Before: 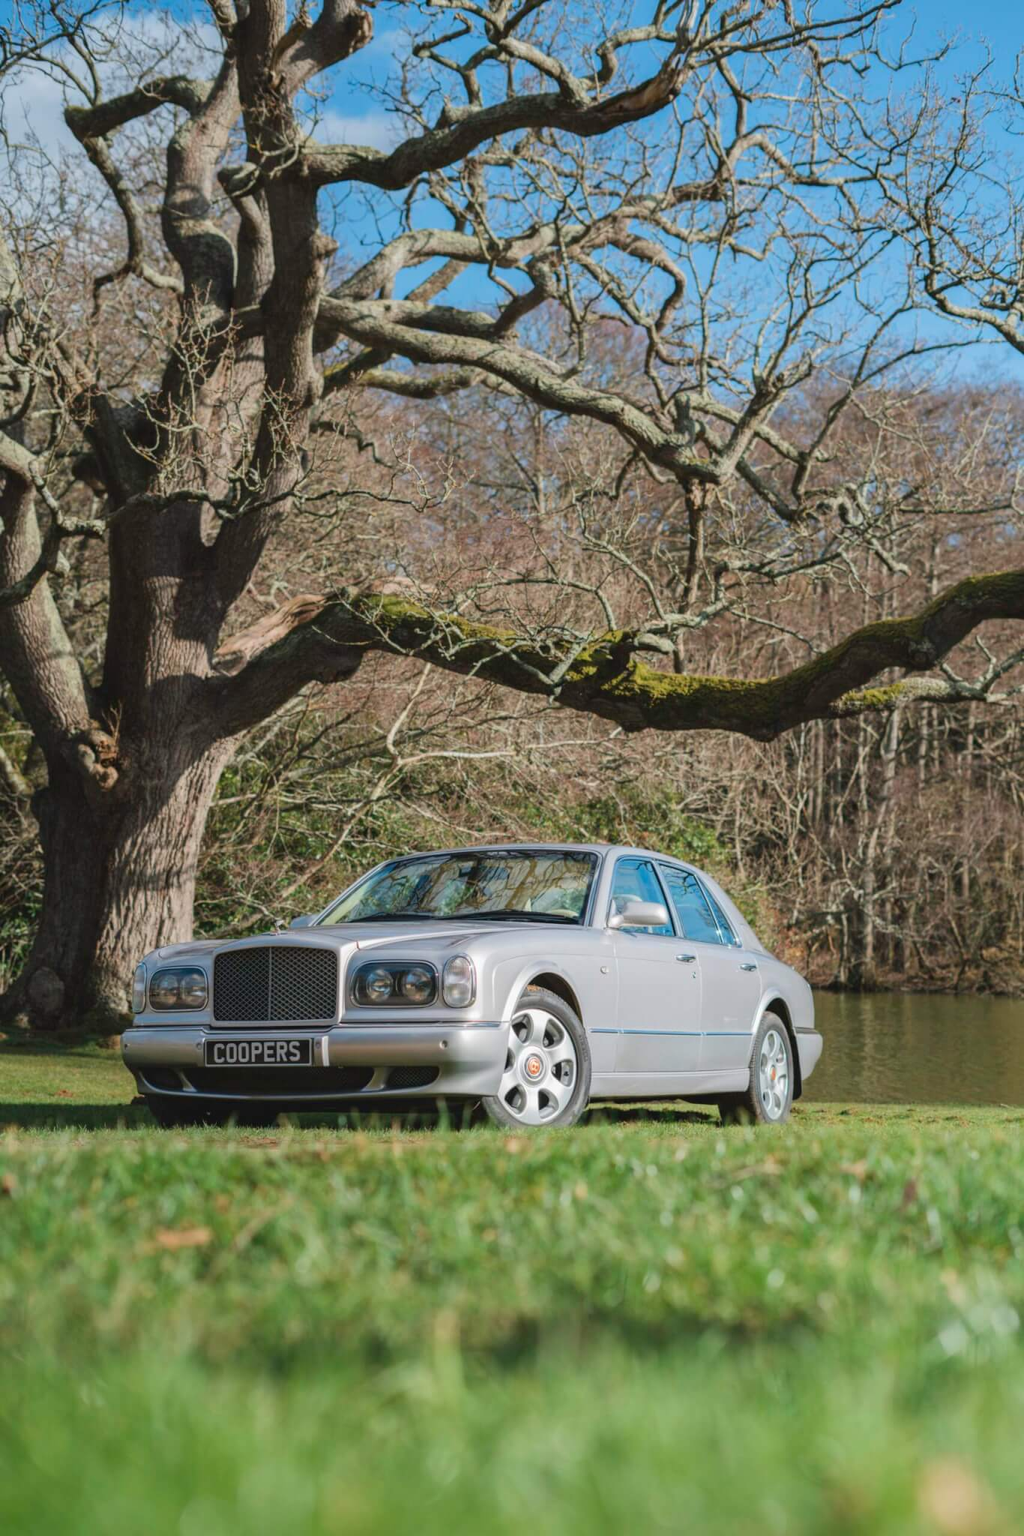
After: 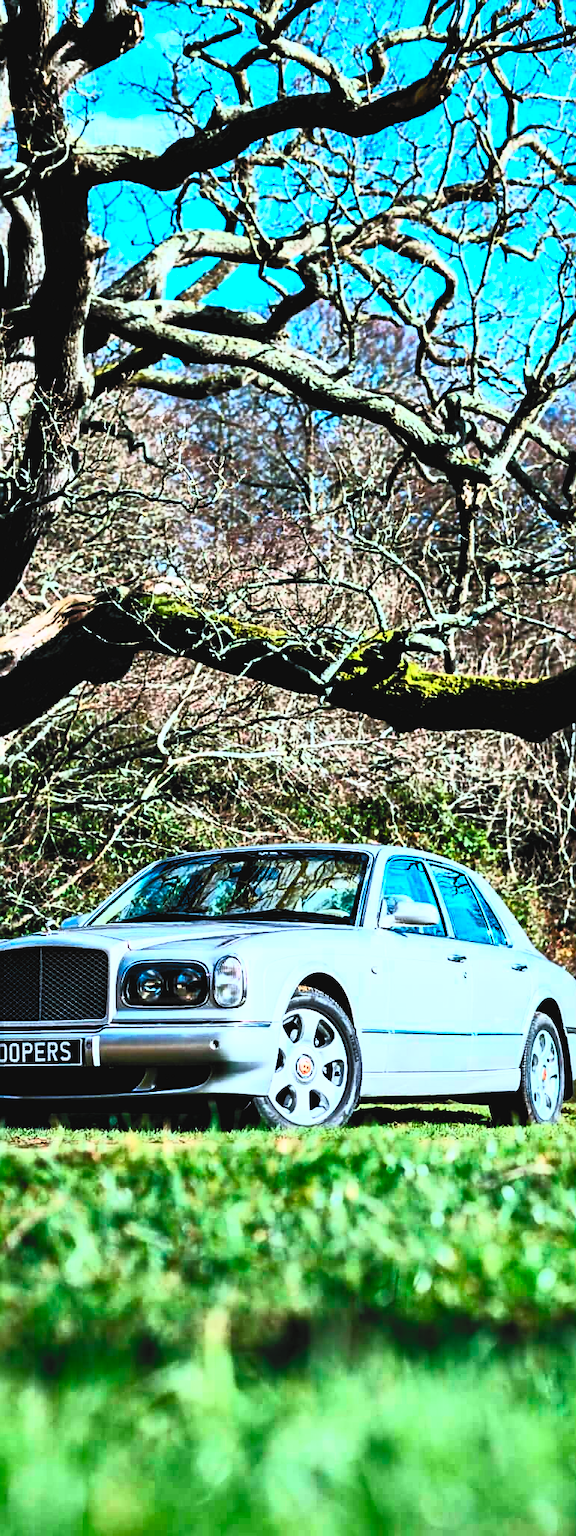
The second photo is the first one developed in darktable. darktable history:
color calibration: illuminant Planckian (black body), x 0.378, y 0.375, temperature 4032.55 K
crop and rotate: left 22.45%, right 21.286%
exposure: black level correction 0, exposure -0.734 EV, compensate highlight preservation false
contrast equalizer: y [[0.6 ×6], [0.55 ×6], [0 ×6], [0 ×6], [0 ×6]]
filmic rgb: black relative exposure -5.02 EV, white relative exposure 3.97 EV, threshold 5.96 EV, hardness 2.88, contrast 1.3, highlights saturation mix -30.05%, enable highlight reconstruction true
contrast brightness saturation: contrast 0.992, brightness 0.988, saturation 0.983
sharpen: amount 0.495
